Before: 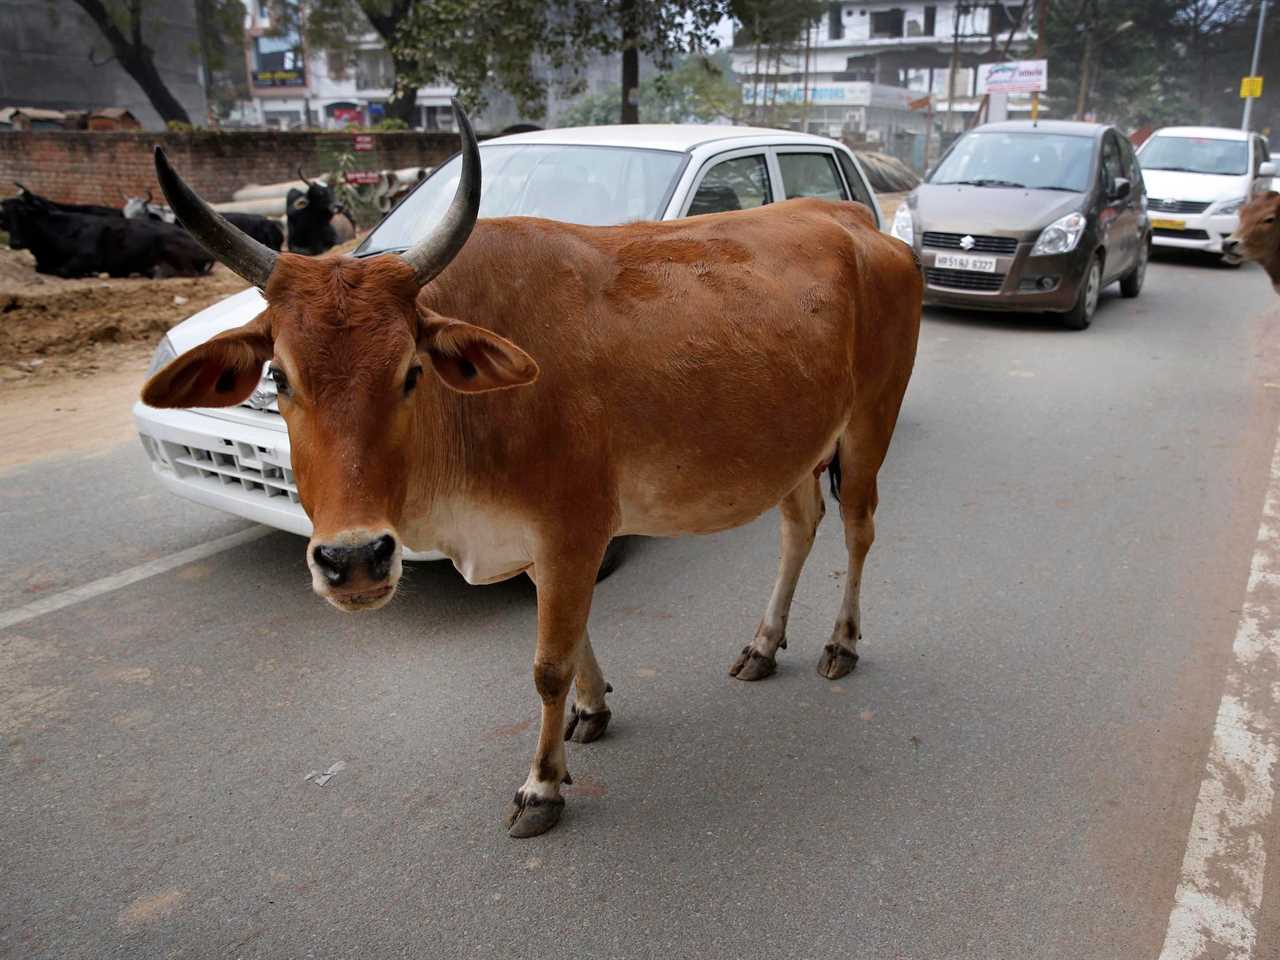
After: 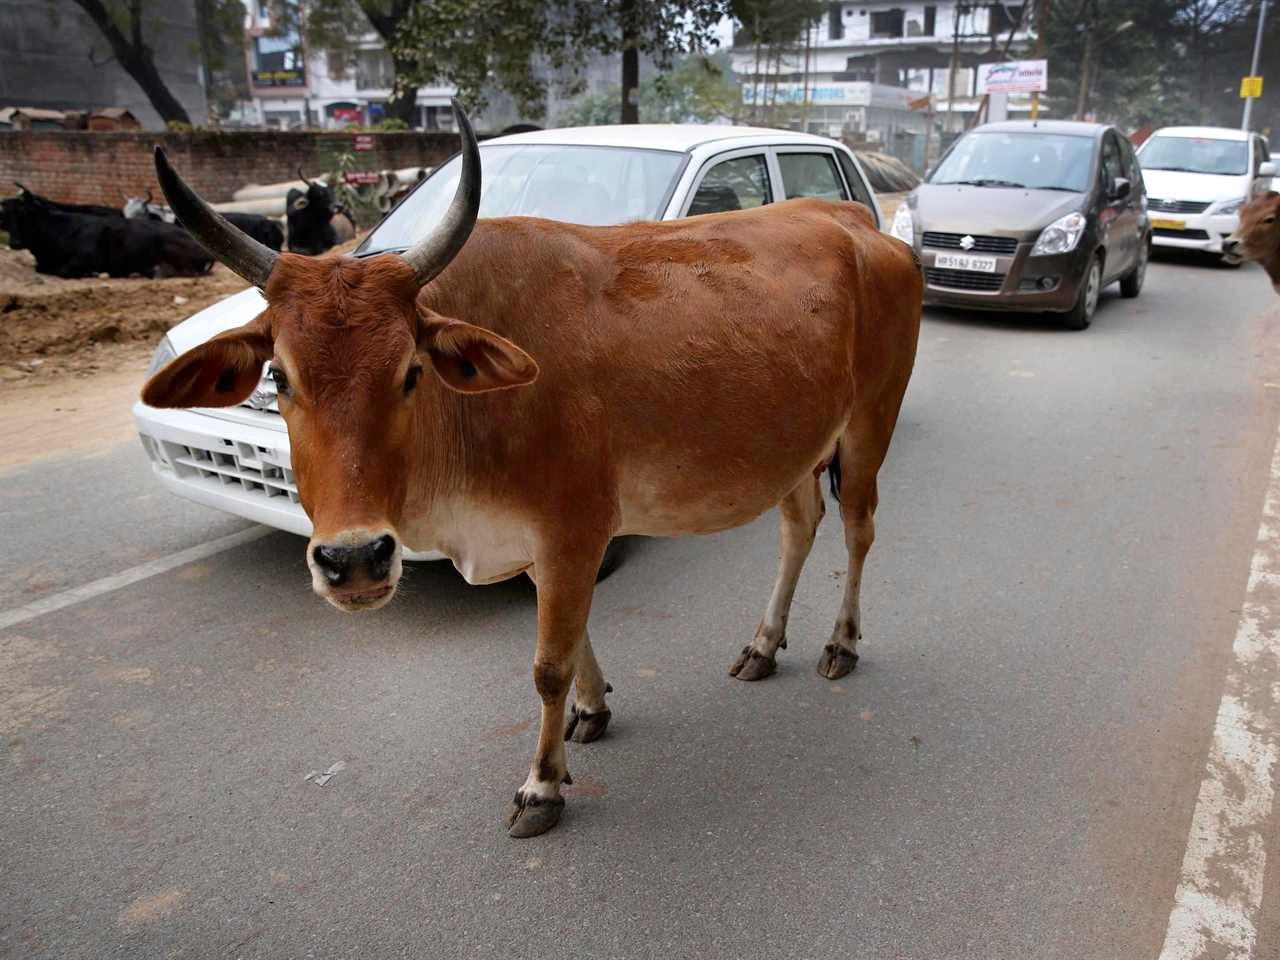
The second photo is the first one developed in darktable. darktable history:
shadows and highlights: shadows -30, highlights 30
exposure: exposure 0.078 EV, compensate highlight preservation false
